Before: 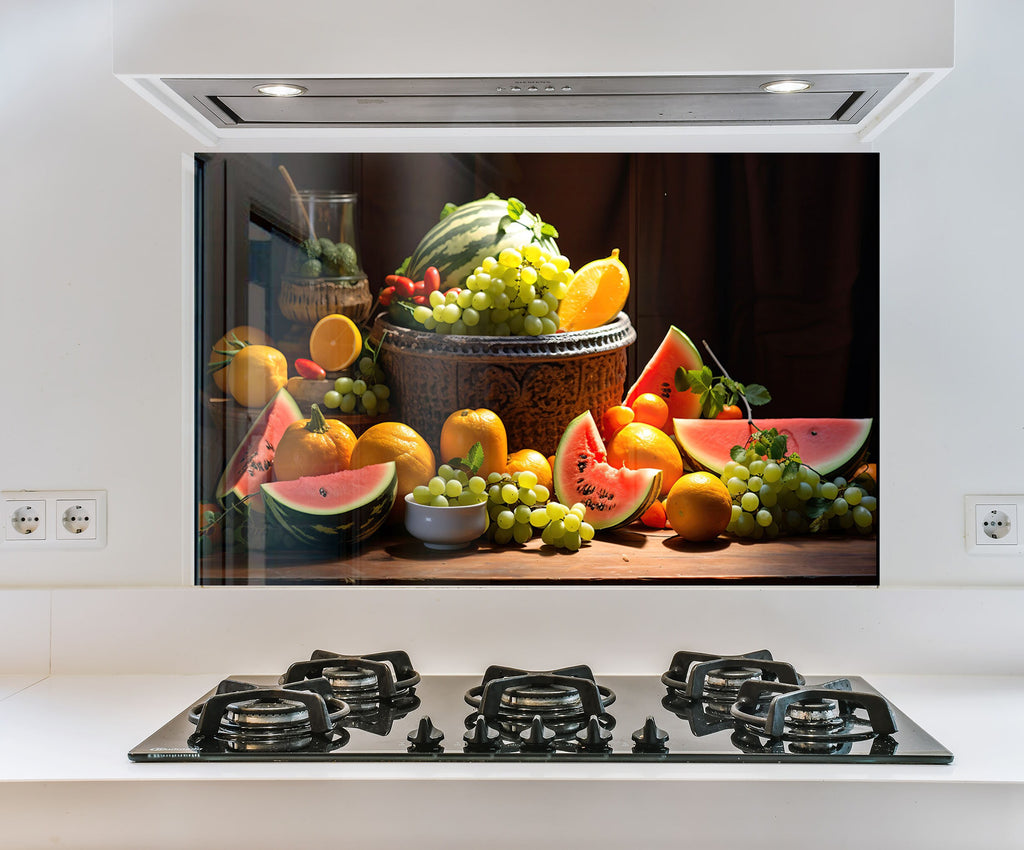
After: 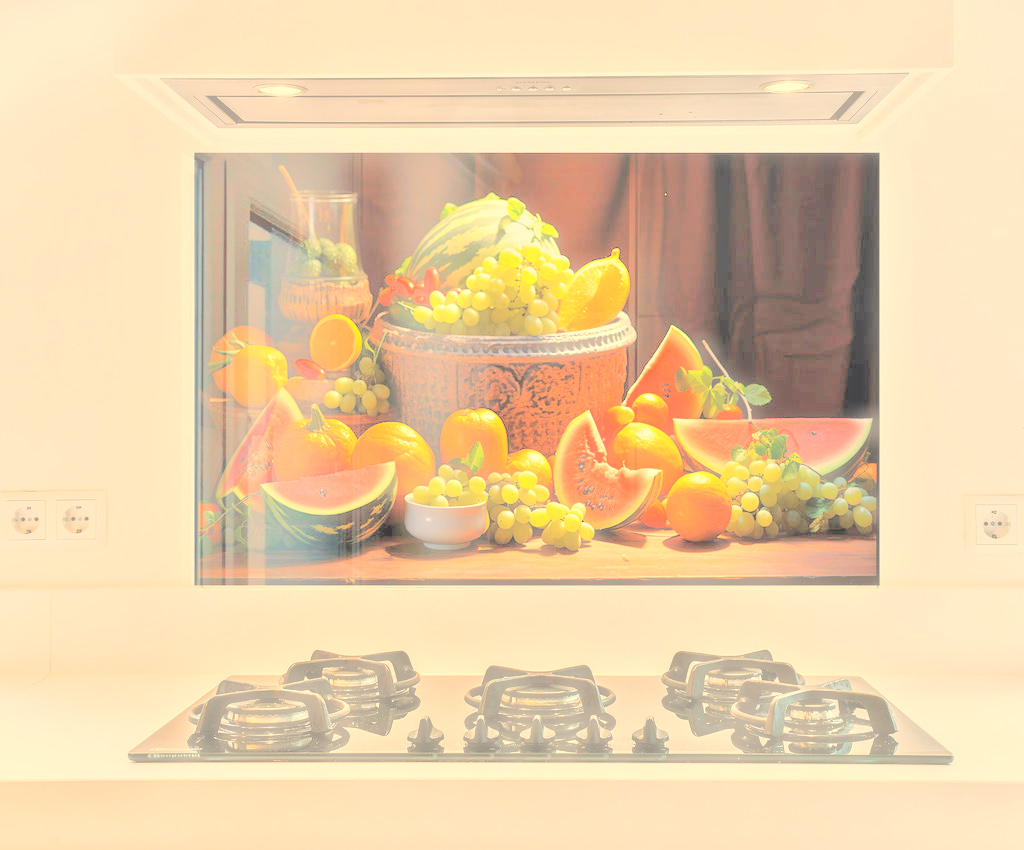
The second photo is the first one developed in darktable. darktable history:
tone equalizer: -8 EV 2 EV, -7 EV 2 EV, -6 EV 2 EV, -5 EV 2 EV, -4 EV 2 EV, -3 EV 1.5 EV, -2 EV 1 EV, -1 EV 0.5 EV
white balance: red 1.138, green 0.996, blue 0.812
haze removal: strength -0.1, adaptive false
contrast brightness saturation: brightness 1
